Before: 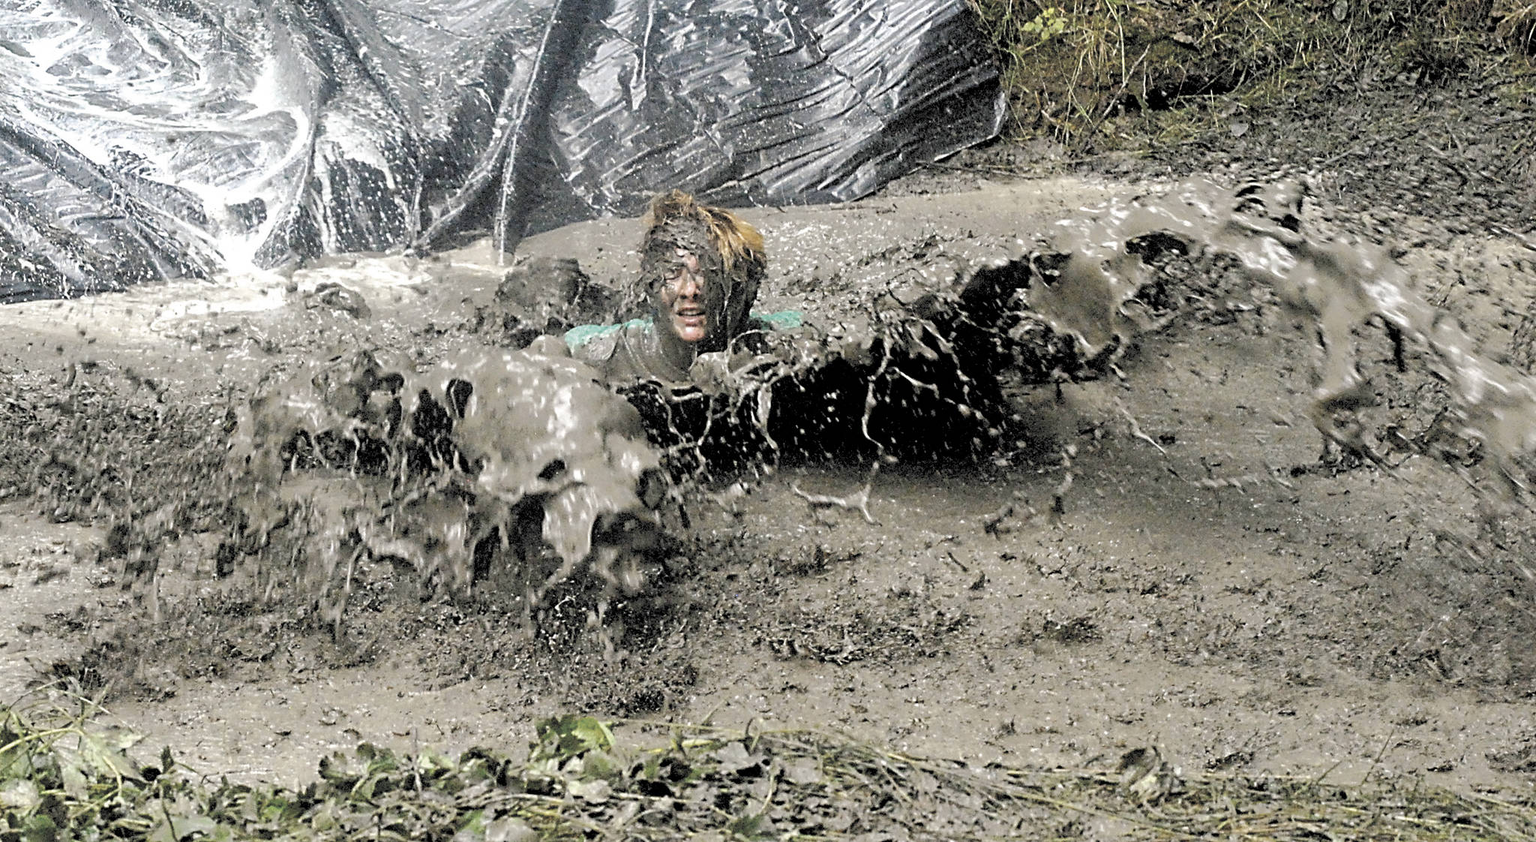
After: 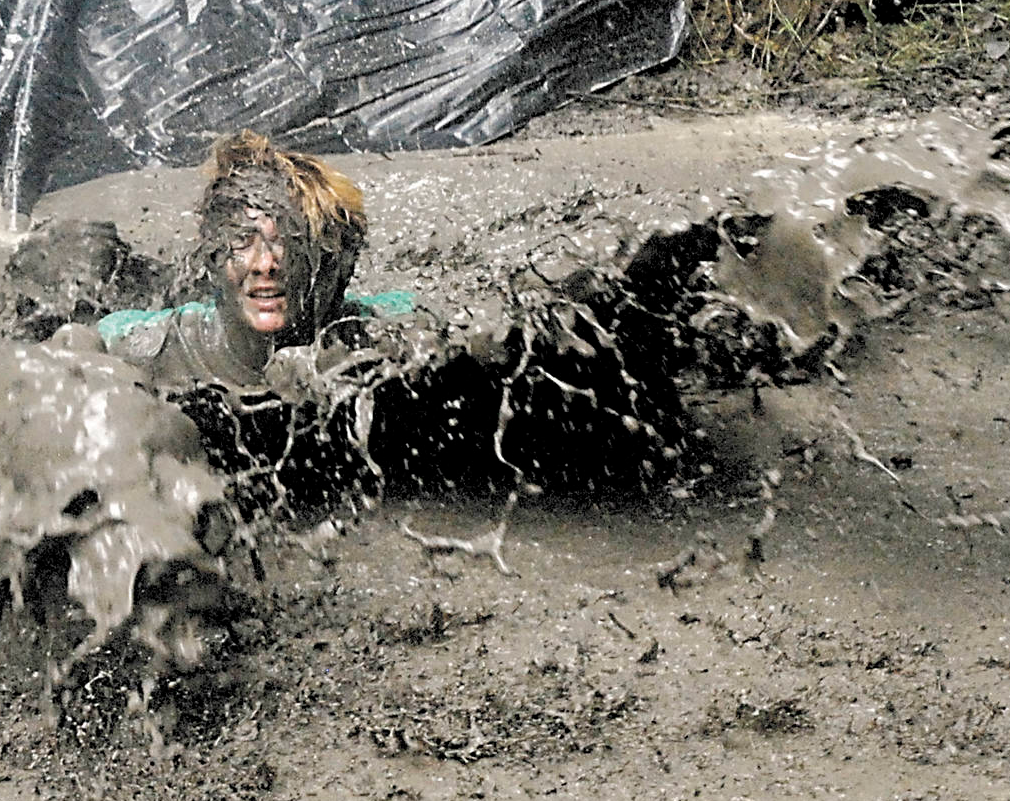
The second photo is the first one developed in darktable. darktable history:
crop: left 32.004%, top 10.975%, right 18.651%, bottom 17.546%
